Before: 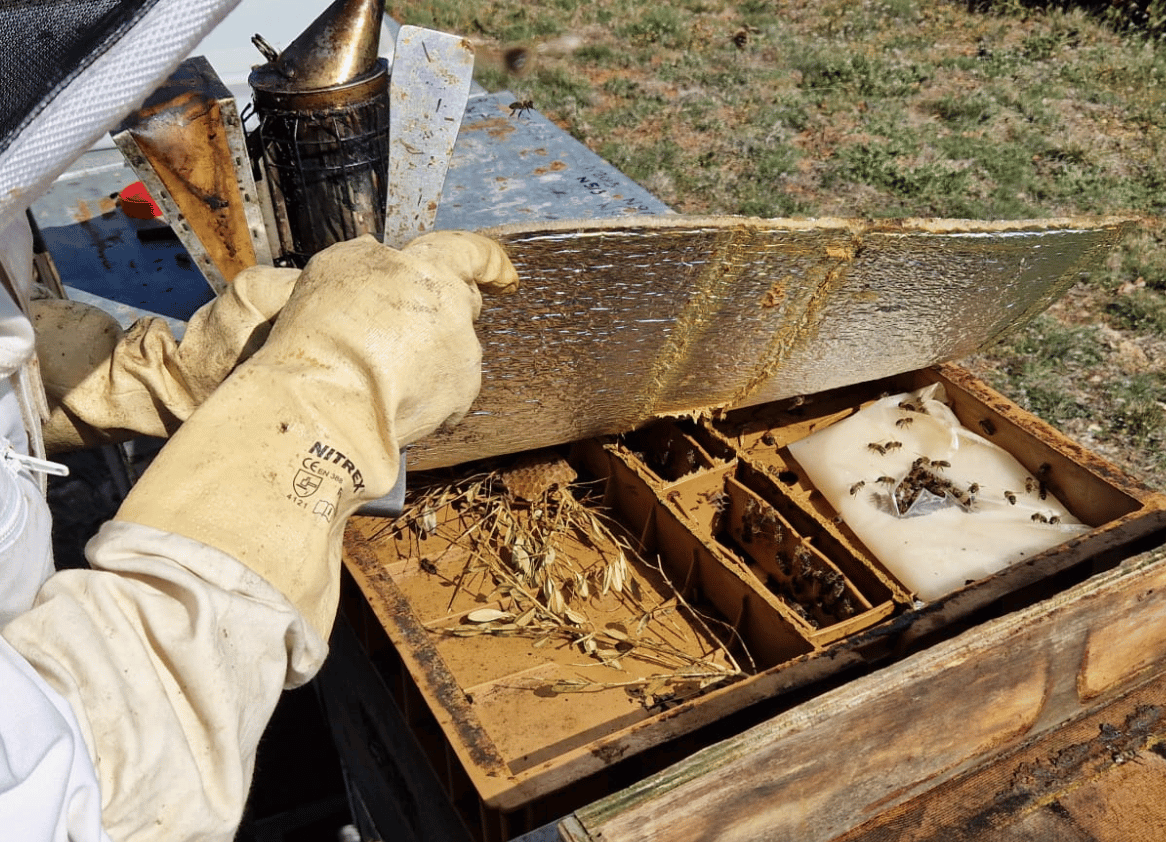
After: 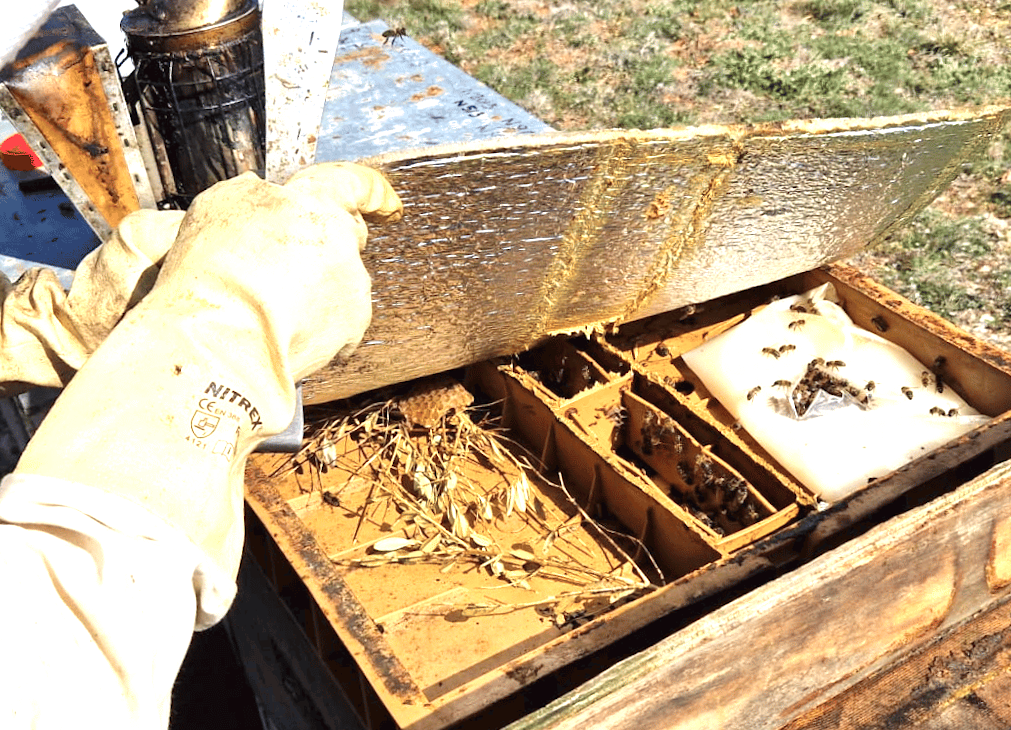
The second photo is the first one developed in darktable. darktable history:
exposure: black level correction 0, exposure 1.2 EV, compensate highlight preservation false
crop and rotate: angle 3.69°, left 5.669%, top 5.708%
